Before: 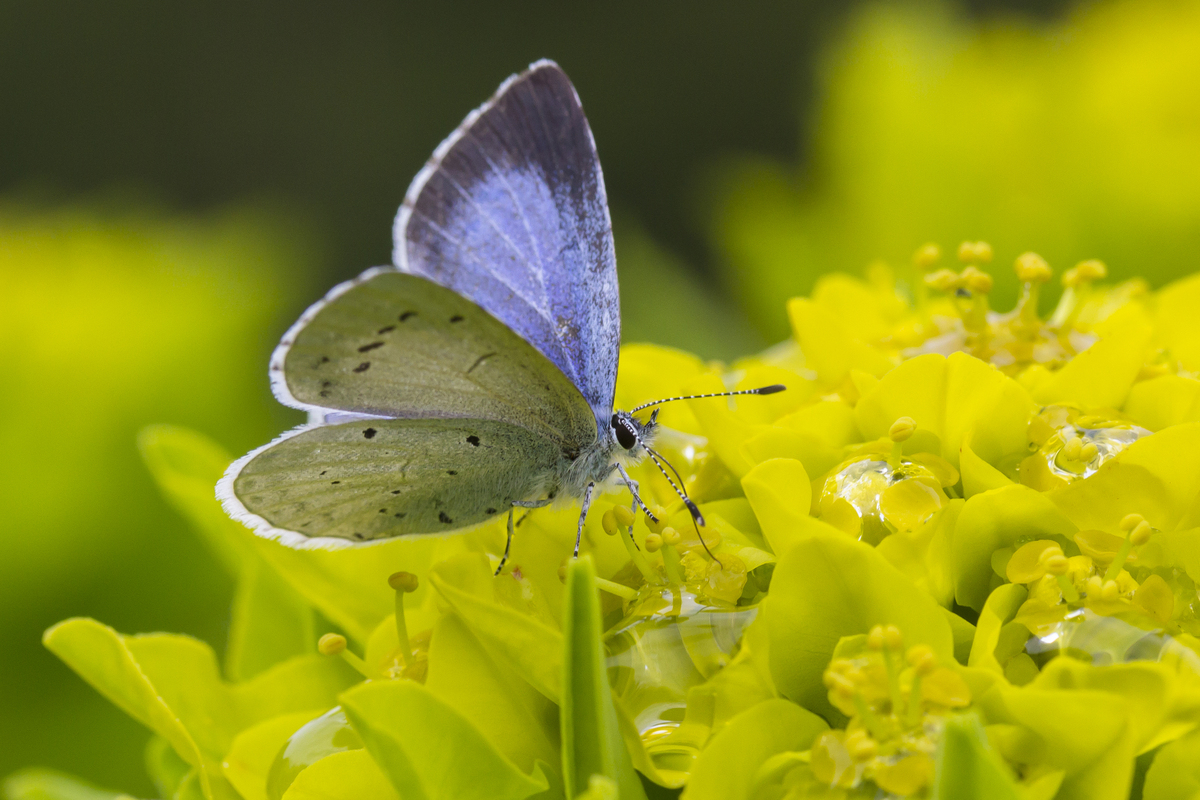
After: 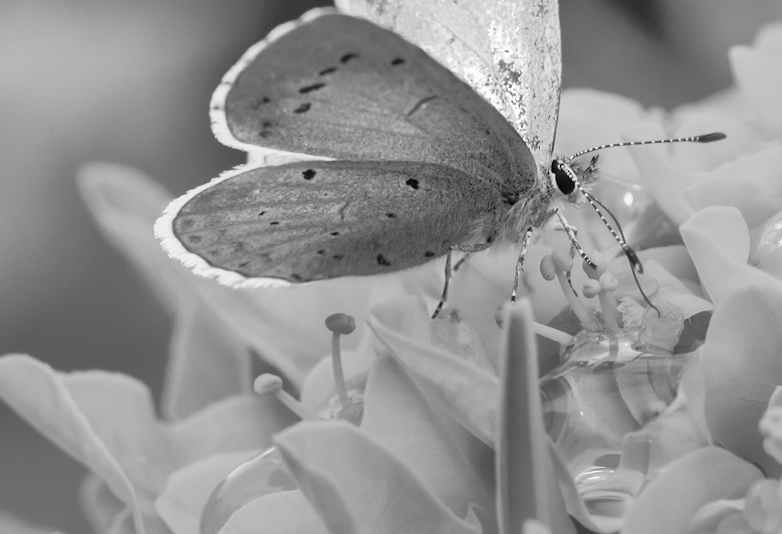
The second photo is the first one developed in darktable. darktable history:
color correction: highlights a* 9.72, highlights b* 39.17, shadows a* 14.67, shadows b* 3.44
local contrast: mode bilateral grid, contrast 21, coarseness 50, detail 144%, midtone range 0.2
color zones: curves: ch0 [(0, 0.613) (0.01, 0.613) (0.245, 0.448) (0.498, 0.529) (0.642, 0.665) (0.879, 0.777) (0.99, 0.613)]; ch1 [(0, 0) (0.143, 0) (0.286, 0) (0.429, 0) (0.571, 0) (0.714, 0) (0.857, 0)], mix 34.11%
crop and rotate: angle -0.946°, left 3.945%, top 31.538%, right 29.277%
shadows and highlights: shadows 40.14, highlights -59.94
base curve: curves: ch0 [(0, 0) (0.028, 0.03) (0.121, 0.232) (0.46, 0.748) (0.859, 0.968) (1, 1)], preserve colors none
color balance rgb: perceptual saturation grading › global saturation 30.573%, perceptual brilliance grading › mid-tones 9.646%, perceptual brilliance grading › shadows 15.607%, global vibrance 20%
